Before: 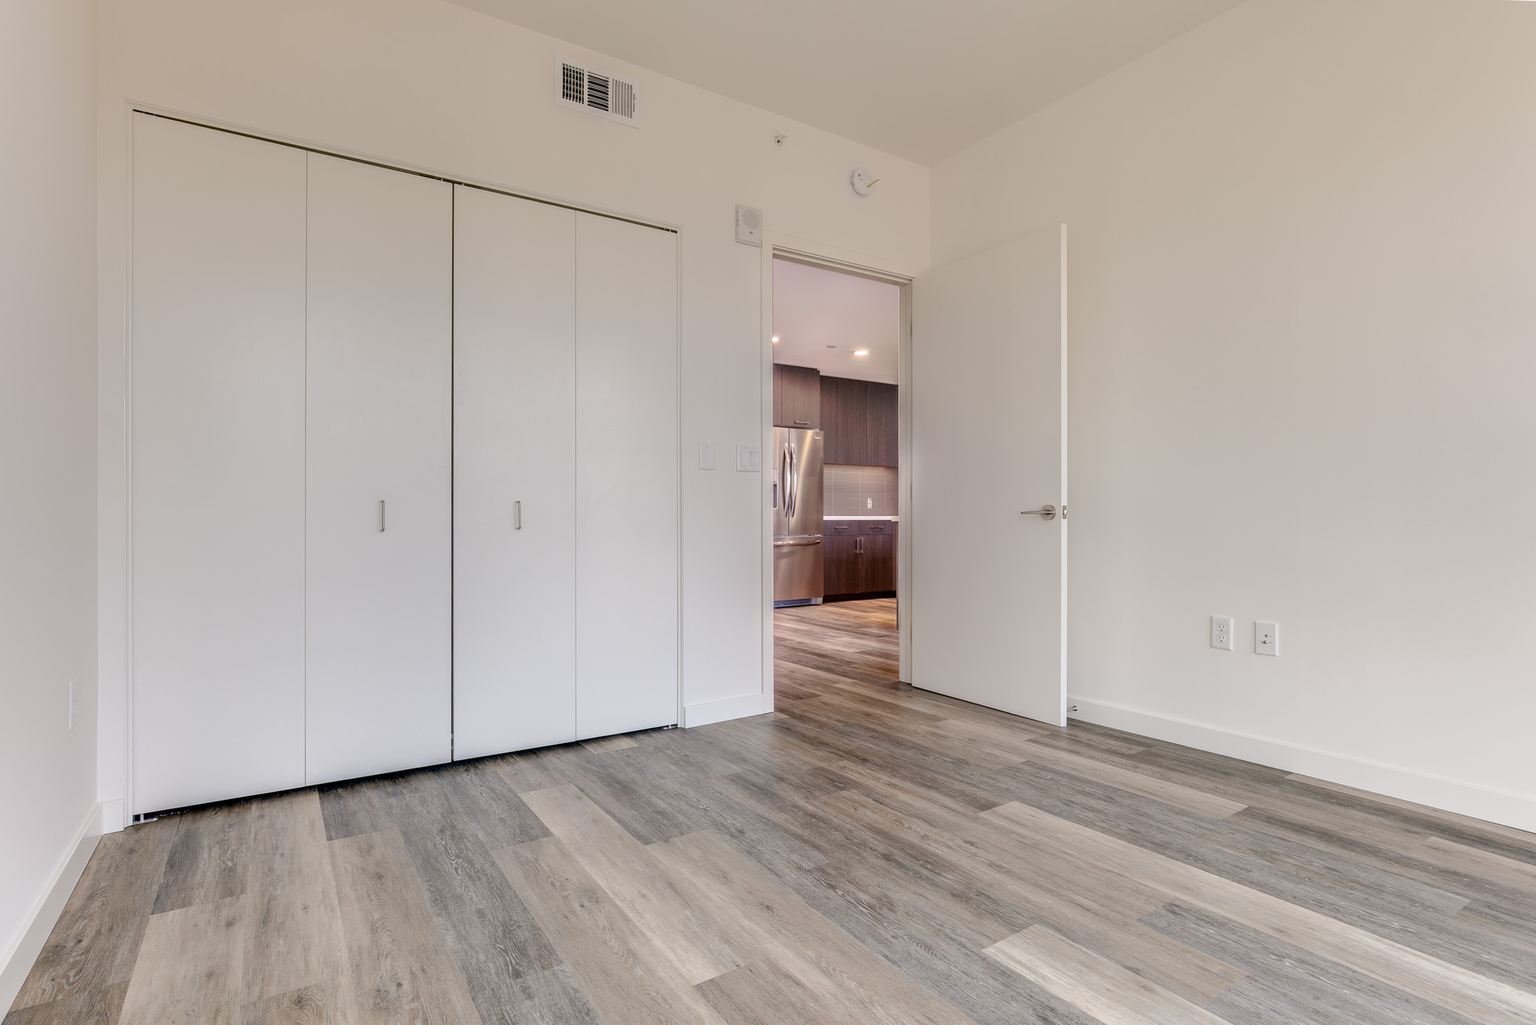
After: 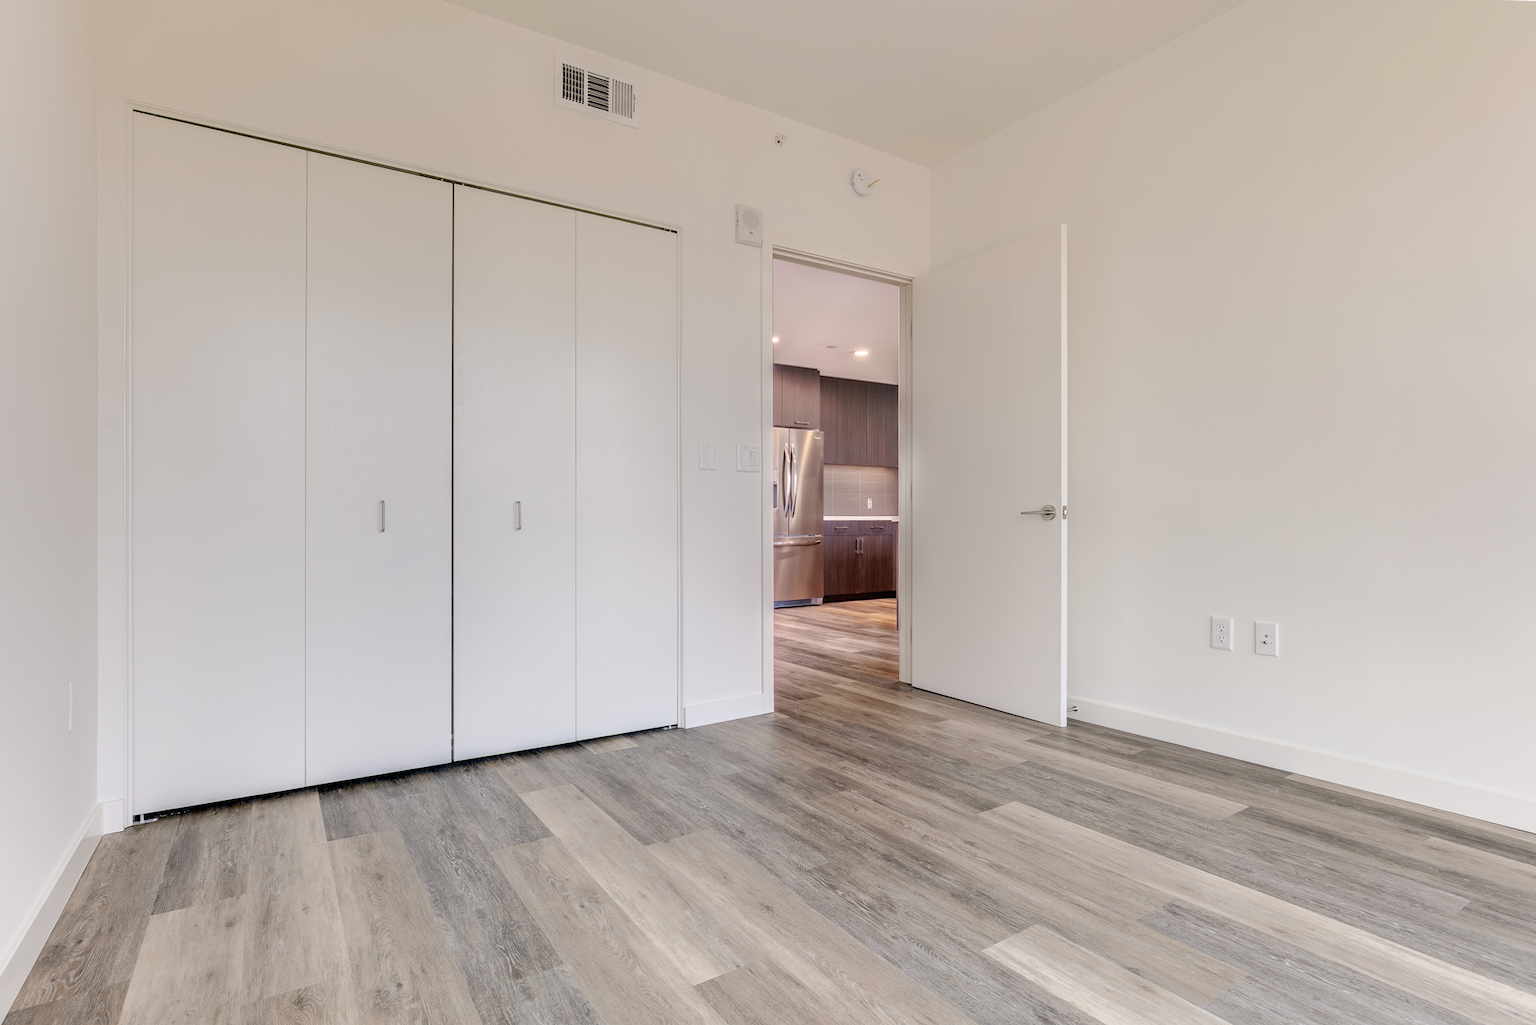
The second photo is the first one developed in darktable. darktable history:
contrast brightness saturation: contrast 0.05, brightness 0.06, saturation 0.01
color balance rgb: on, module defaults
